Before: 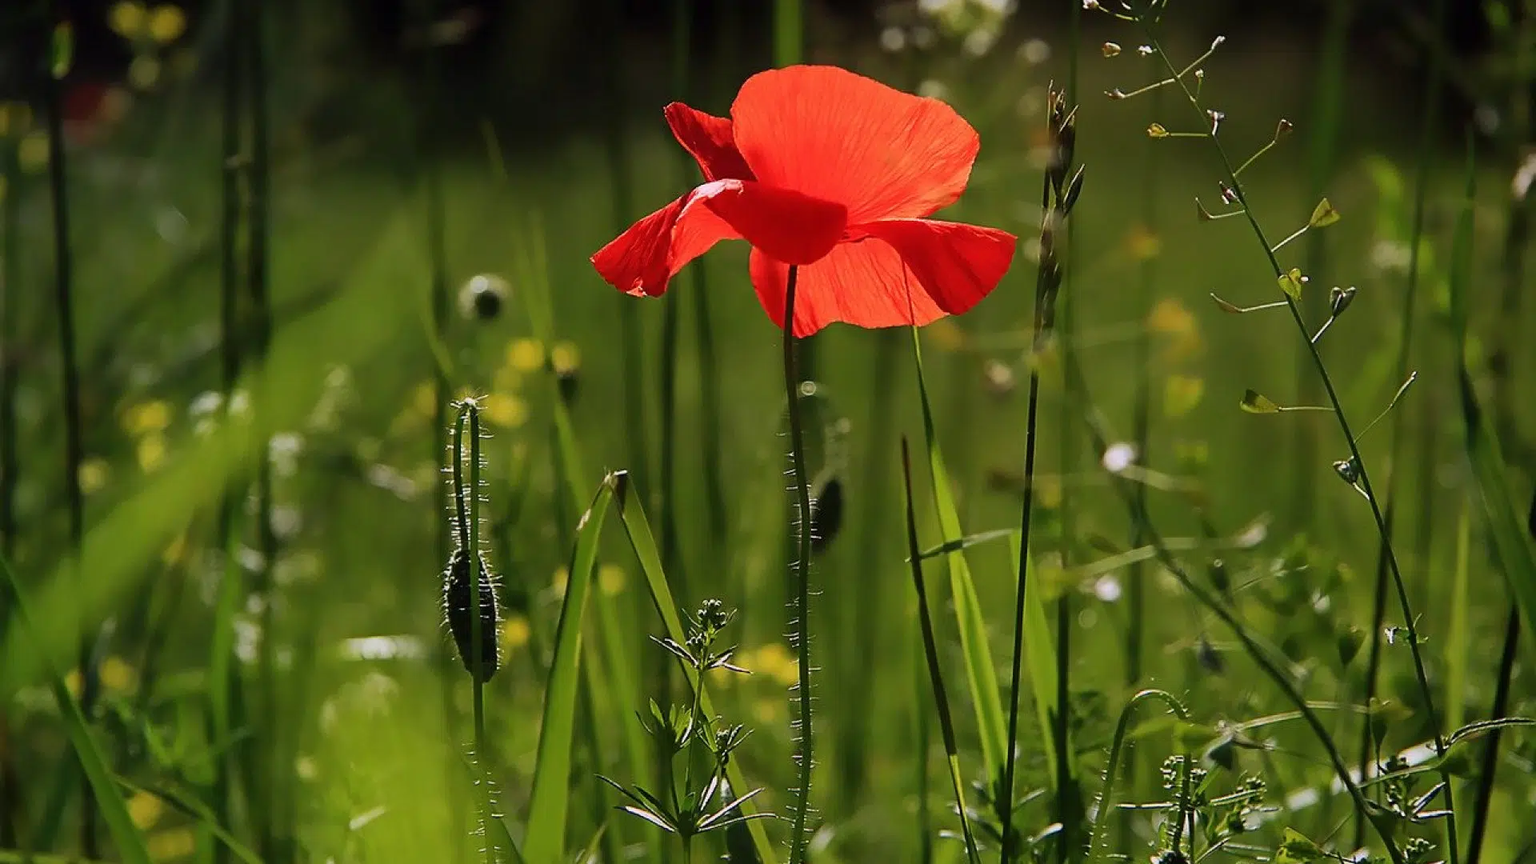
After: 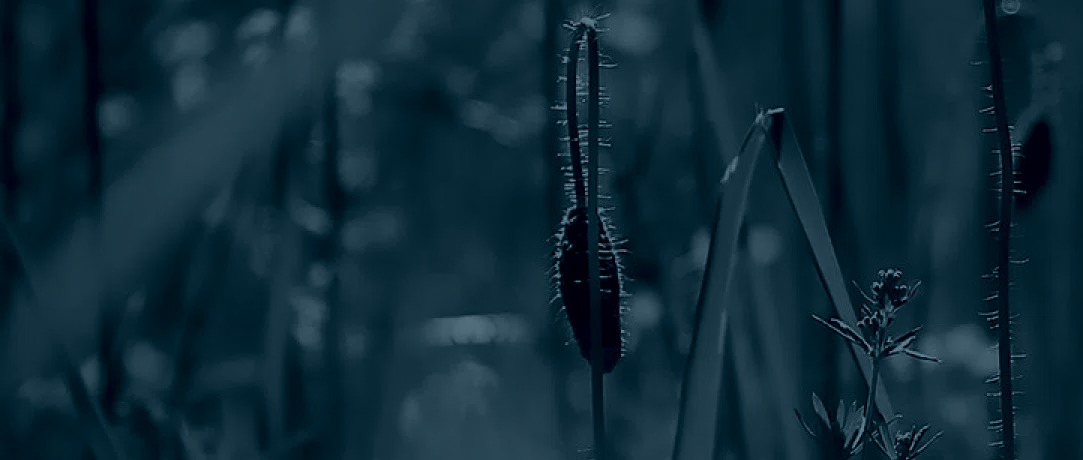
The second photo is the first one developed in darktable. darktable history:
crop: top 44.483%, right 43.593%, bottom 12.892%
colorize: hue 194.4°, saturation 29%, source mix 61.75%, lightness 3.98%, version 1
